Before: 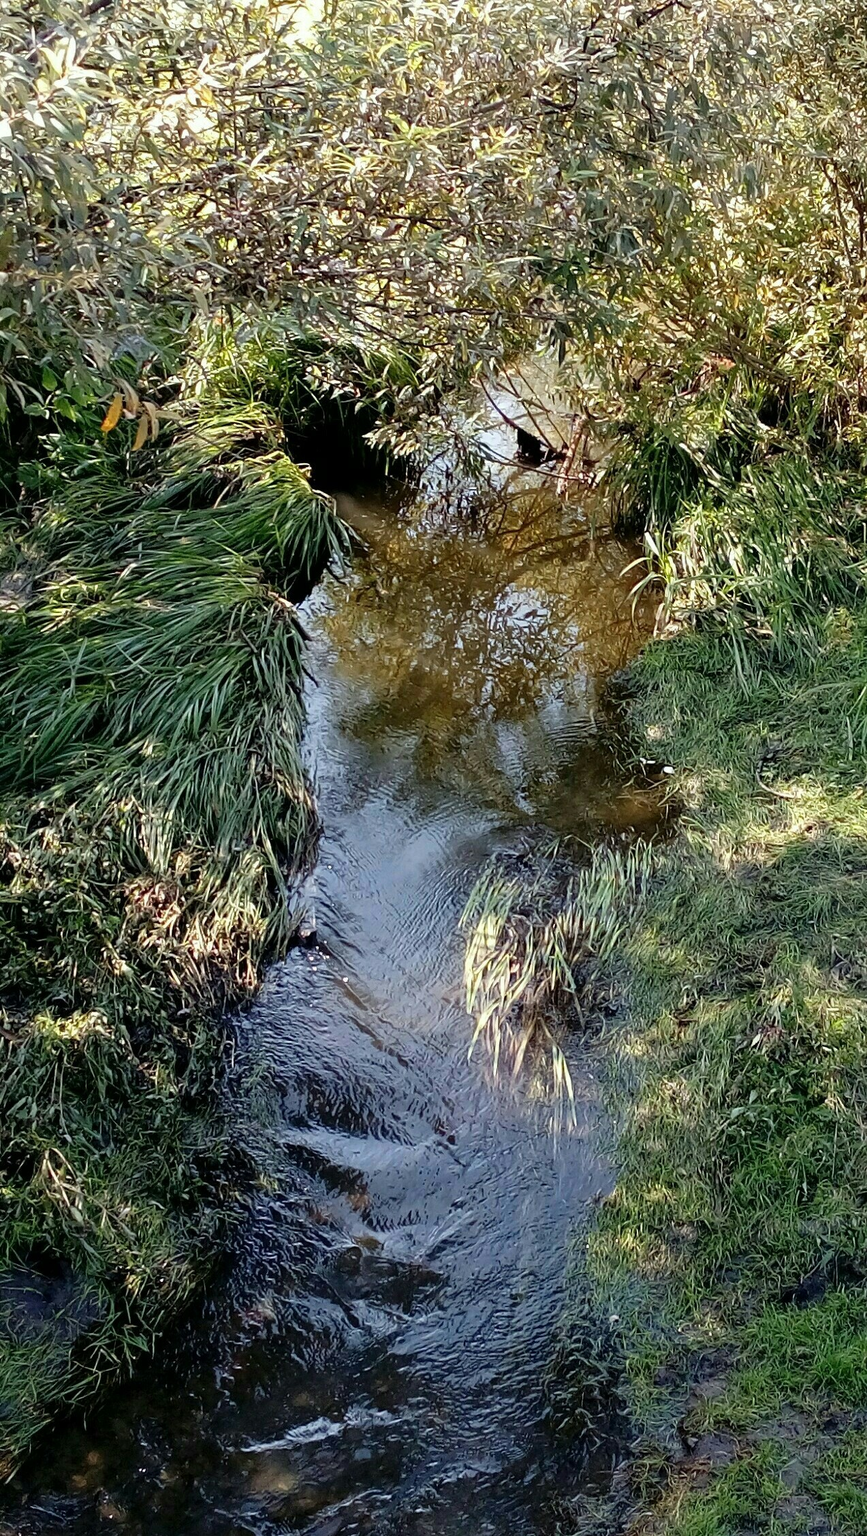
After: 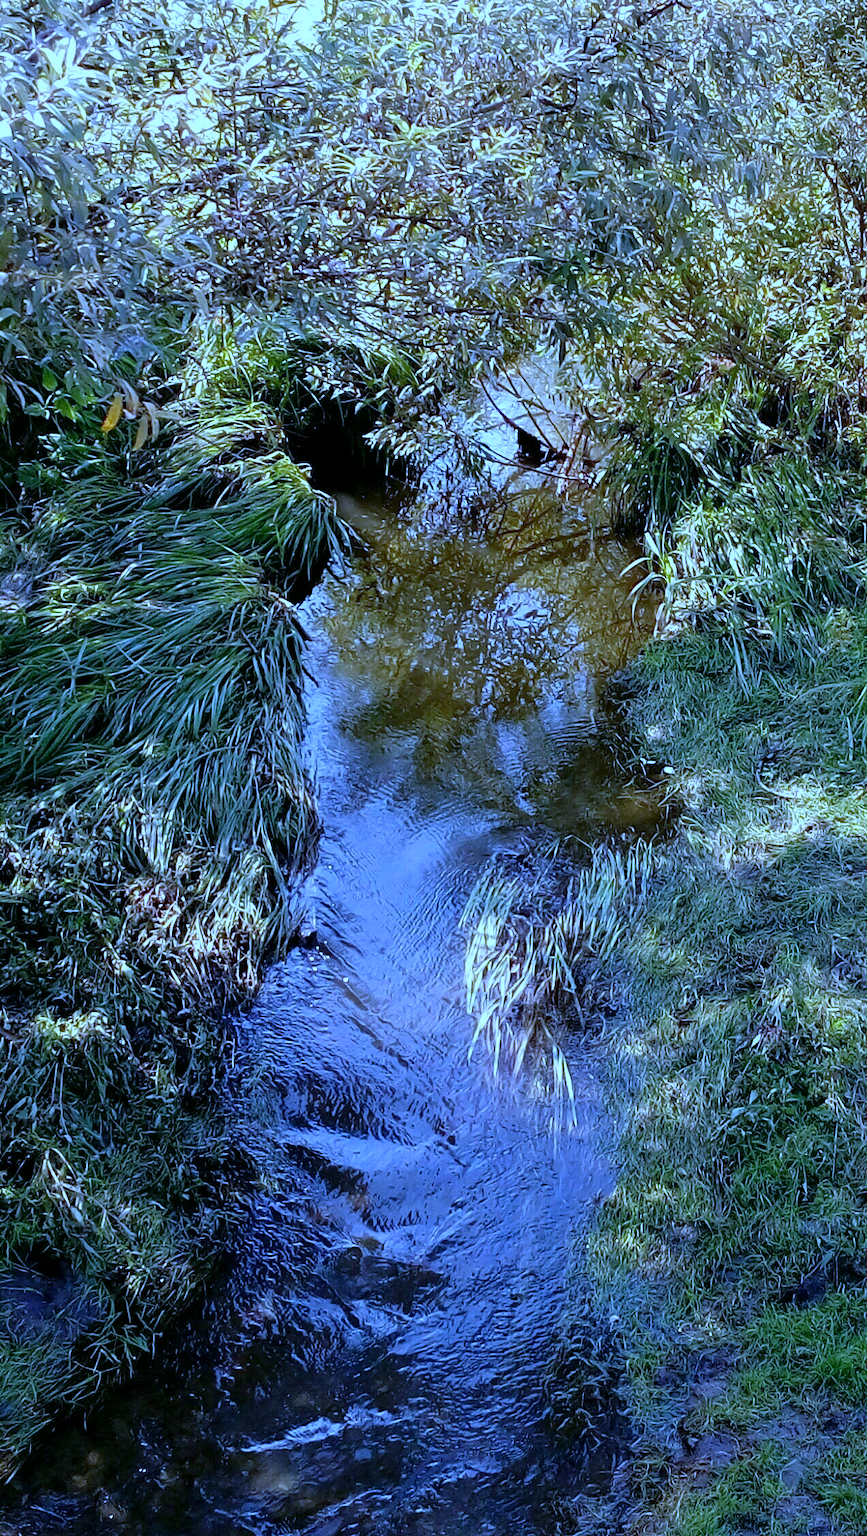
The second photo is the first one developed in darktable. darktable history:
color balance: output saturation 110%
white balance: red 0.766, blue 1.537
